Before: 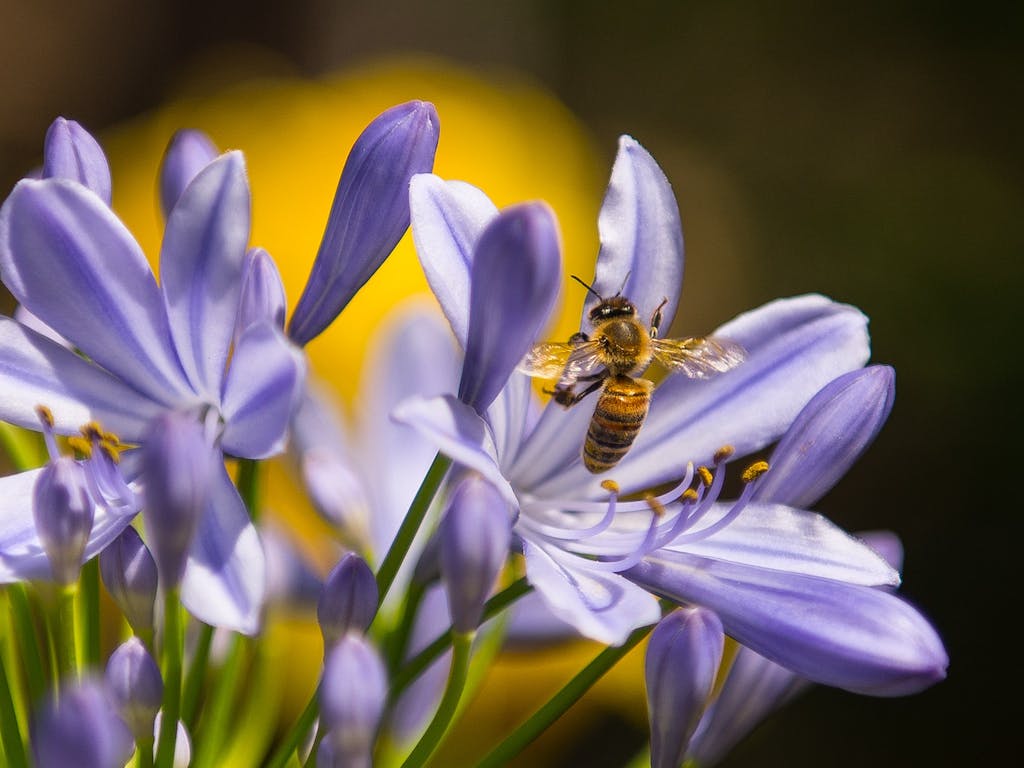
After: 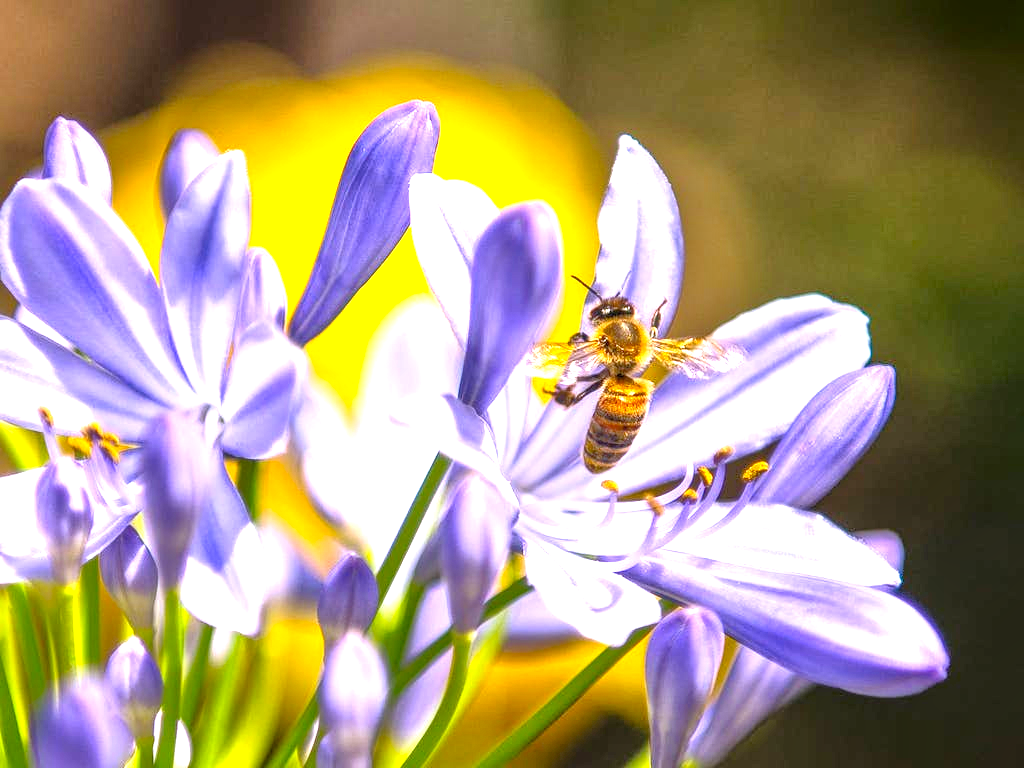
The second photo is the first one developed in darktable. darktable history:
white balance: red 1.004, blue 1.096
tone equalizer: -7 EV 0.15 EV, -6 EV 0.6 EV, -5 EV 1.15 EV, -4 EV 1.33 EV, -3 EV 1.15 EV, -2 EV 0.6 EV, -1 EV 0.15 EV, mask exposure compensation -0.5 EV
exposure: black level correction 0, exposure 1.35 EV, compensate exposure bias true, compensate highlight preservation false
local contrast: on, module defaults
contrast brightness saturation: contrast 0.13, brightness -0.05, saturation 0.16
